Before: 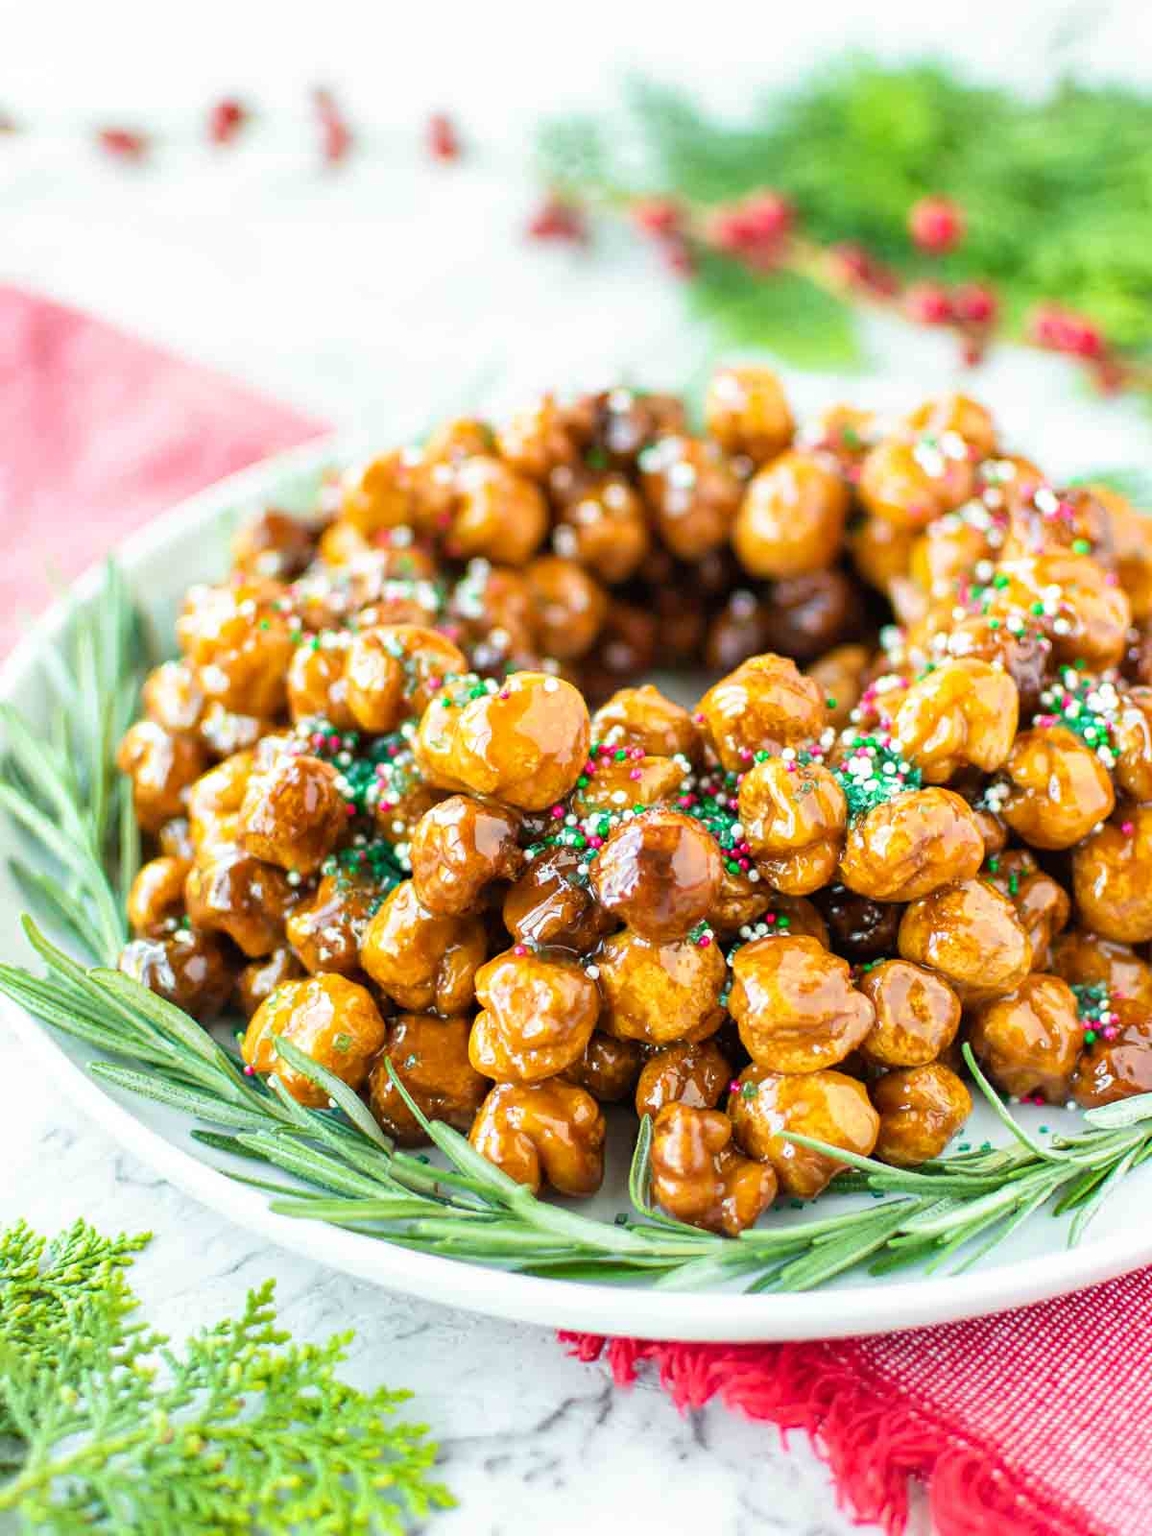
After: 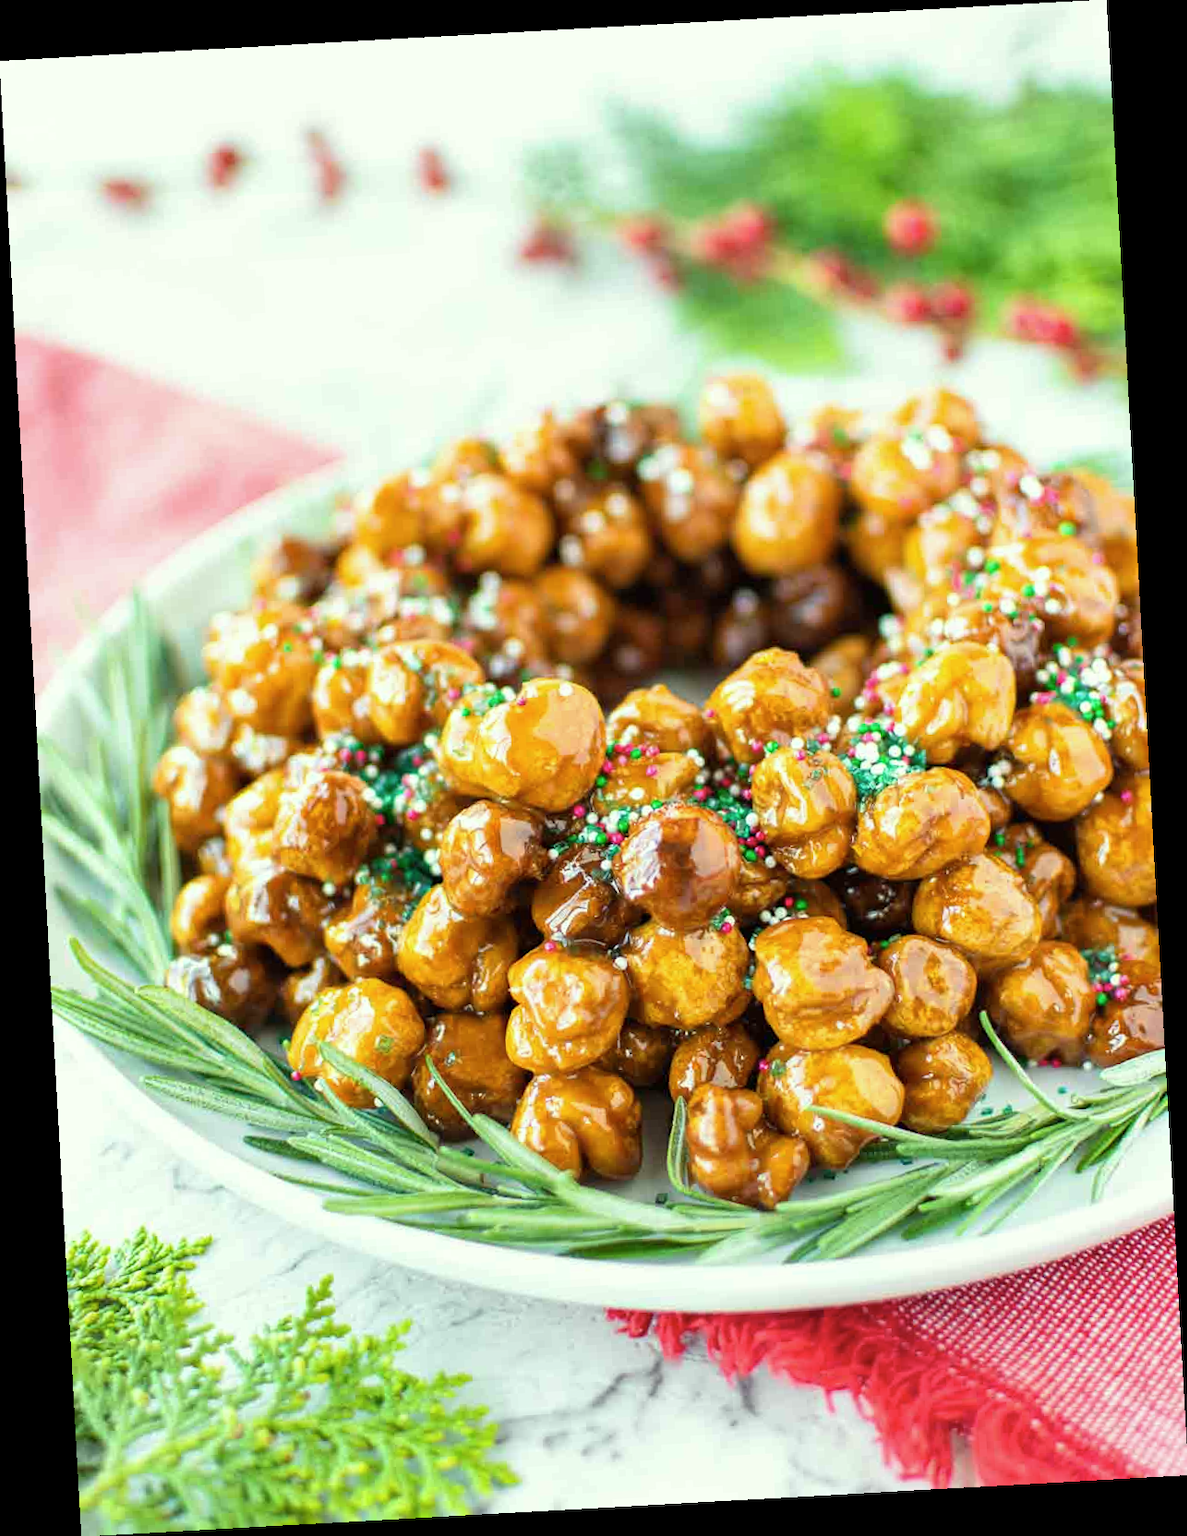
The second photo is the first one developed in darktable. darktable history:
contrast brightness saturation: saturation -0.05
rotate and perspective: rotation -3.18°, automatic cropping off
color correction: highlights a* -4.73, highlights b* 5.06, saturation 0.97
